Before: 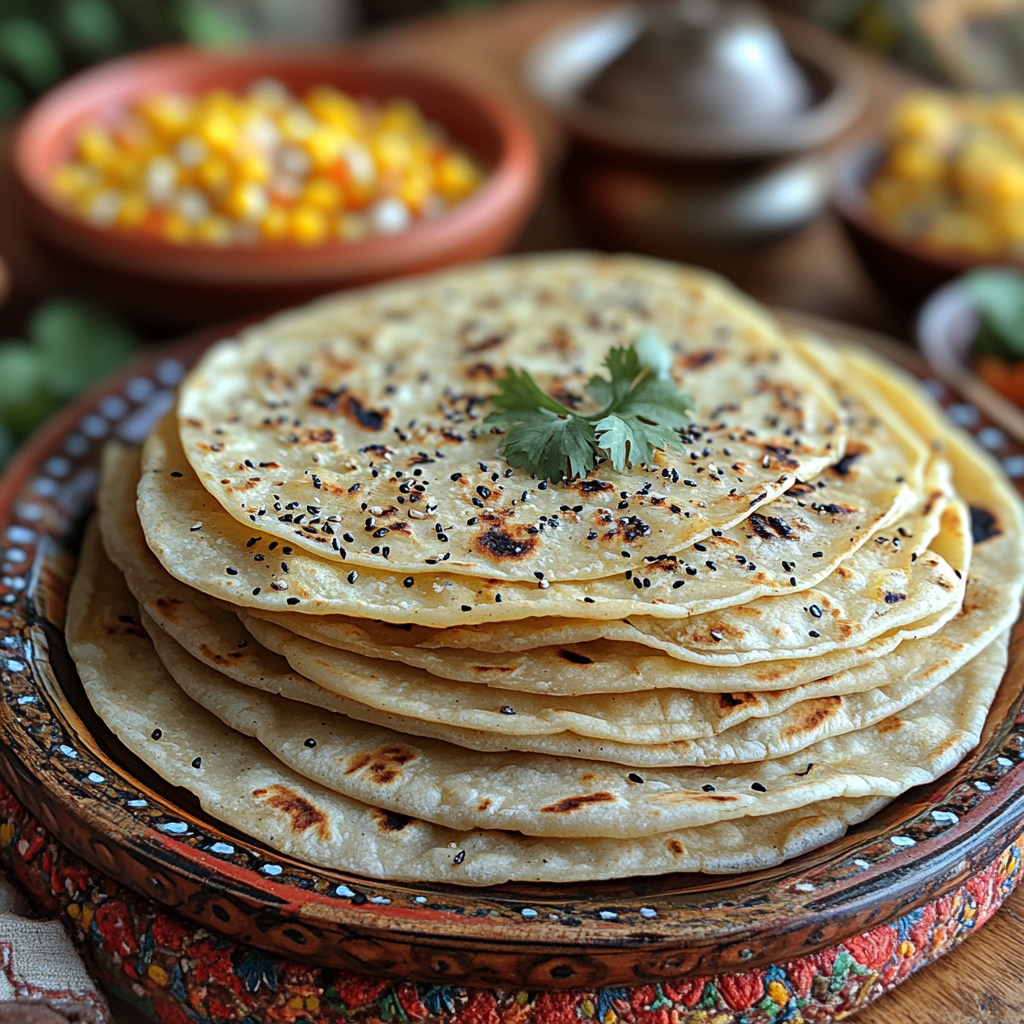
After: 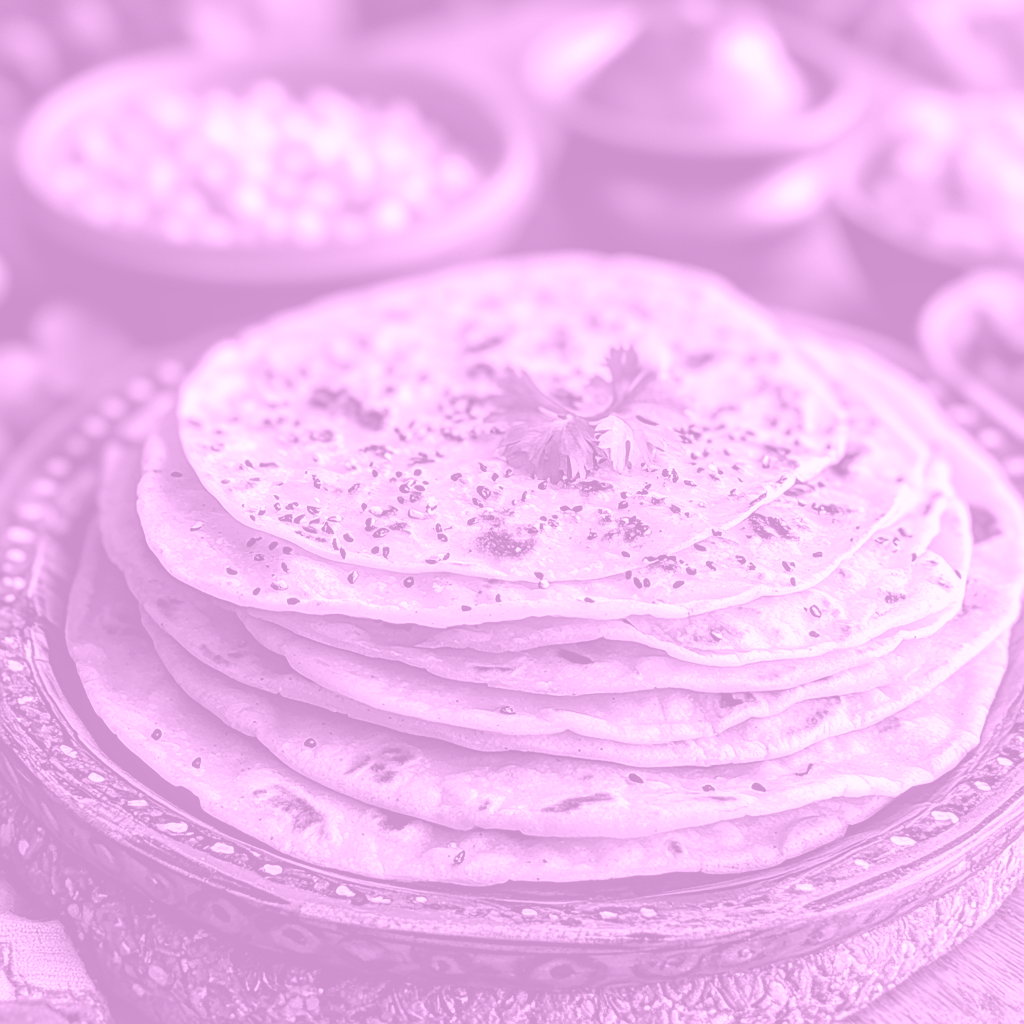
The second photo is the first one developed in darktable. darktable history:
colorize: hue 331.2°, saturation 69%, source mix 30.28%, lightness 69.02%, version 1
color balance rgb: global offset › luminance -0.37%, perceptual saturation grading › highlights -17.77%, perceptual saturation grading › mid-tones 33.1%, perceptual saturation grading › shadows 50.52%, perceptual brilliance grading › highlights 20%, perceptual brilliance grading › mid-tones 20%, perceptual brilliance grading › shadows -20%, global vibrance 50%
local contrast: detail 117%
